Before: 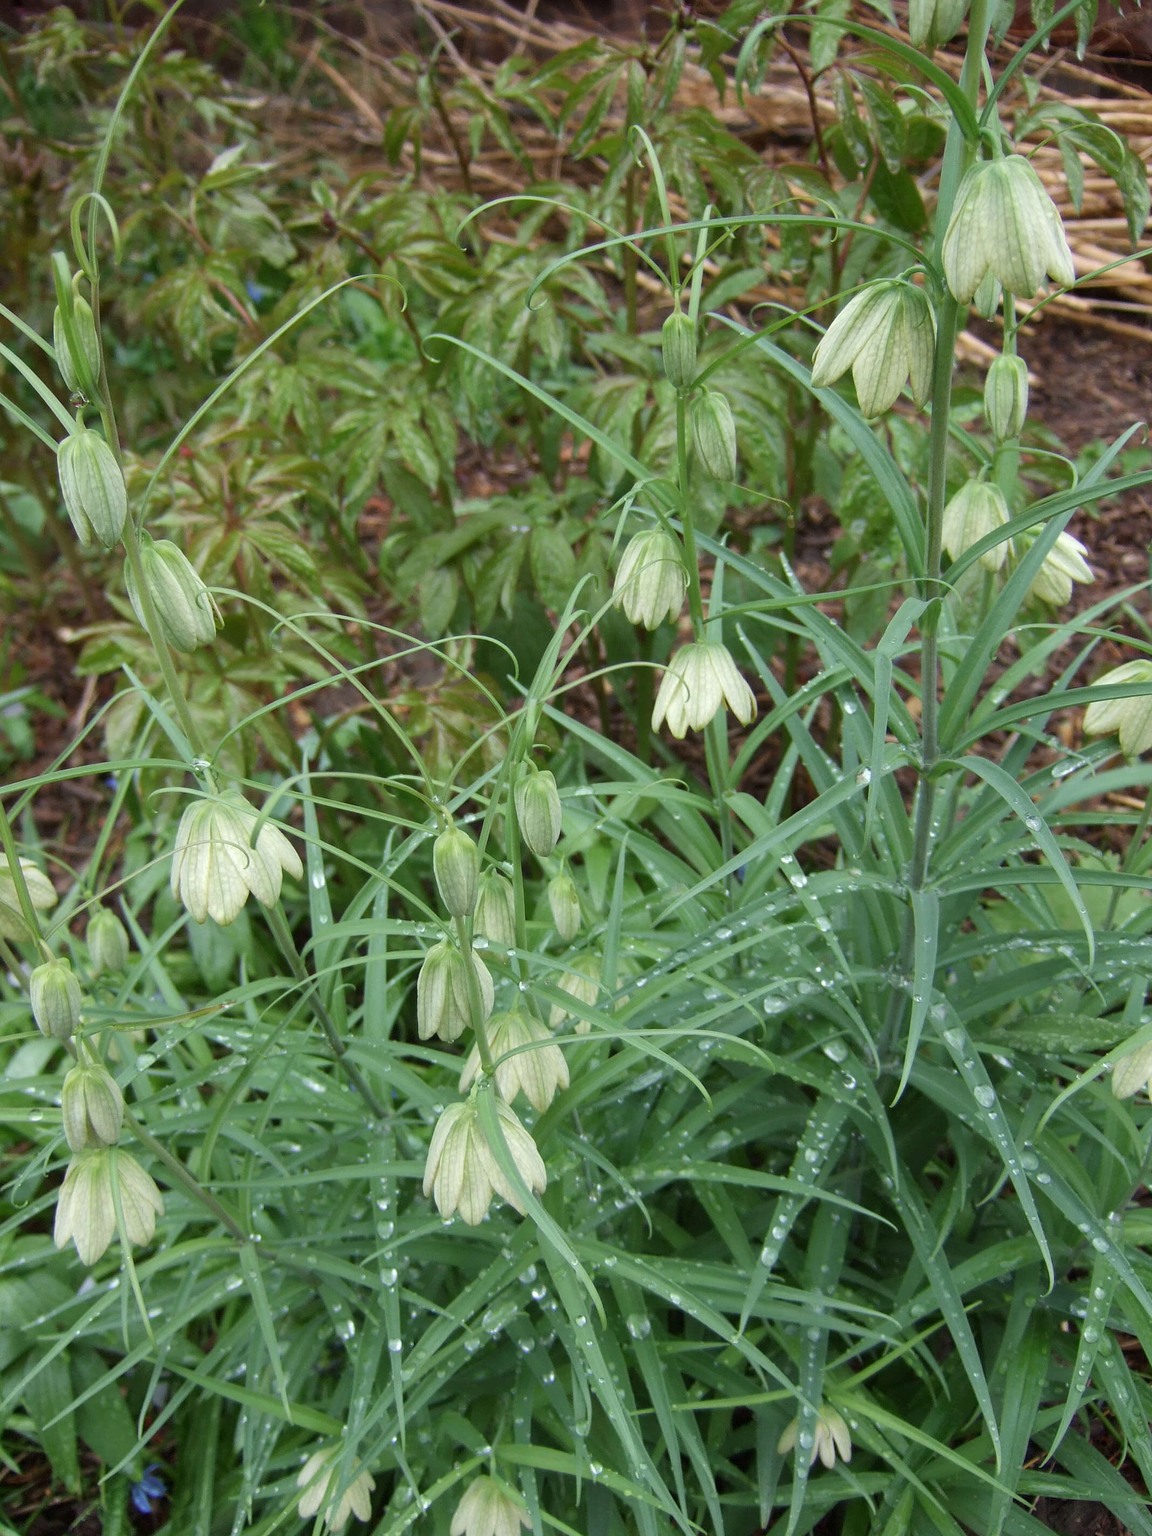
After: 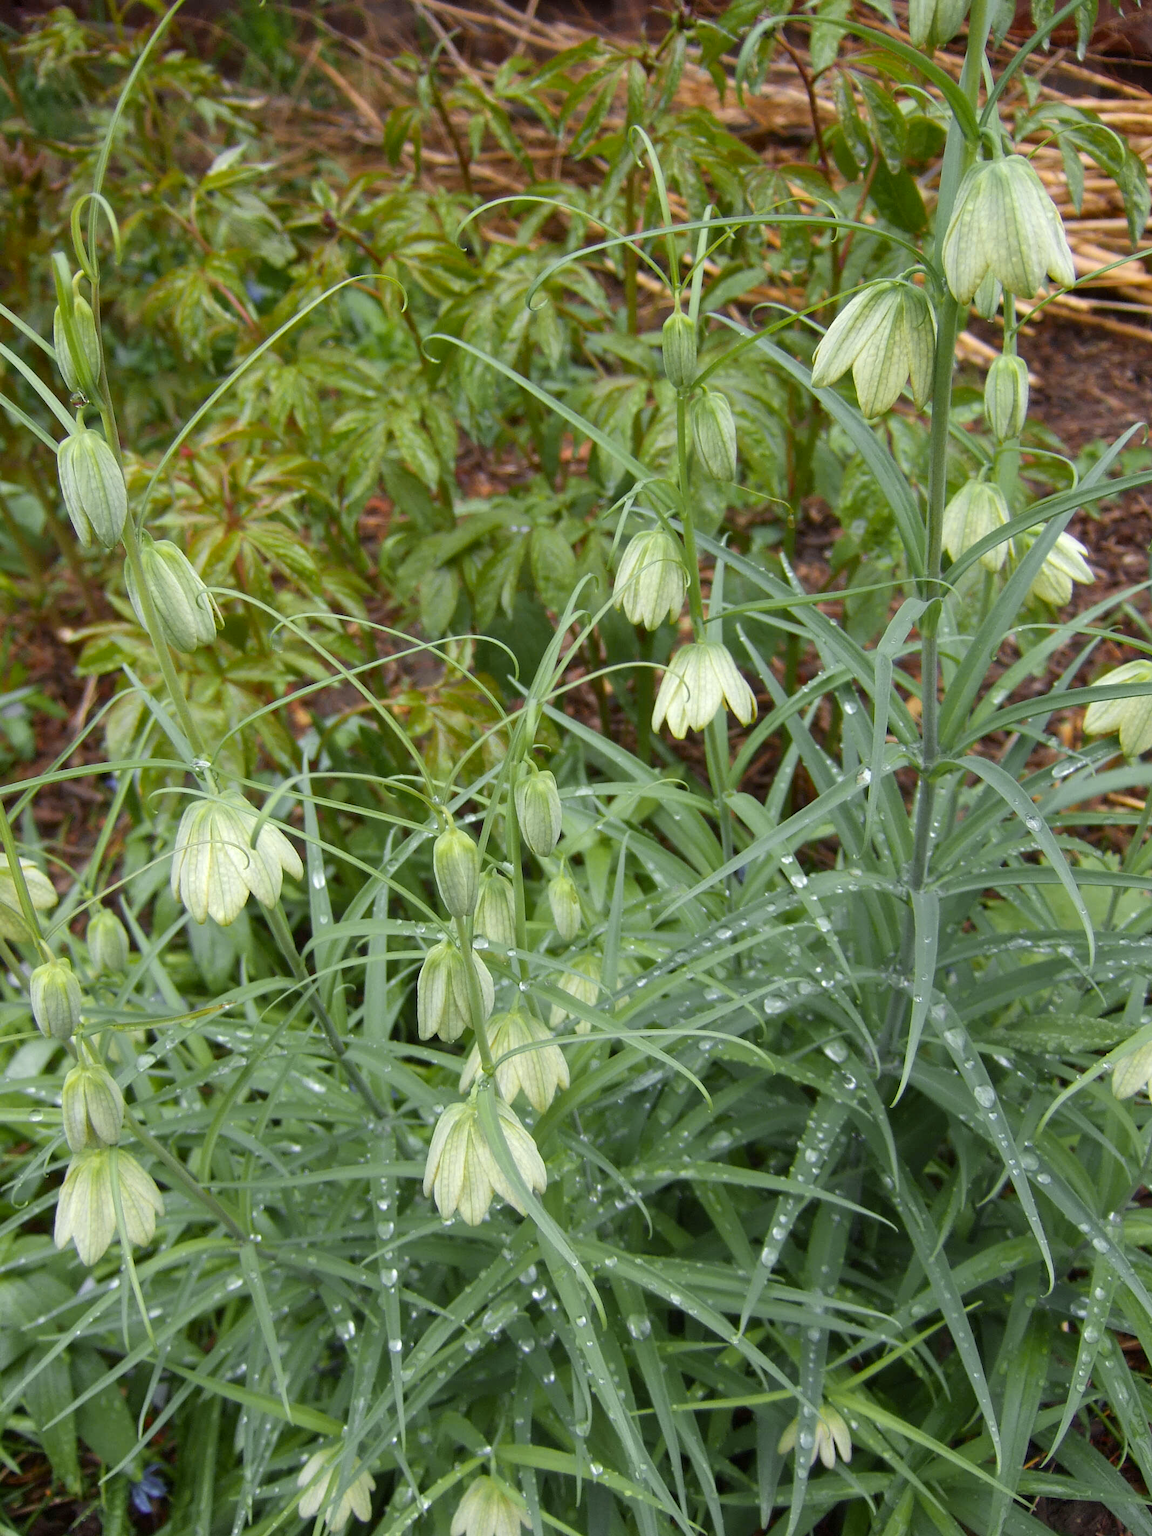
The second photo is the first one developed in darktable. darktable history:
base curve: preserve colors none
color zones: curves: ch0 [(0, 0.511) (0.143, 0.531) (0.286, 0.56) (0.429, 0.5) (0.571, 0.5) (0.714, 0.5) (0.857, 0.5) (1, 0.5)]; ch1 [(0, 0.525) (0.143, 0.705) (0.286, 0.715) (0.429, 0.35) (0.571, 0.35) (0.714, 0.35) (0.857, 0.4) (1, 0.4)]; ch2 [(0, 0.572) (0.143, 0.512) (0.286, 0.473) (0.429, 0.45) (0.571, 0.5) (0.714, 0.5) (0.857, 0.518) (1, 0.518)]
